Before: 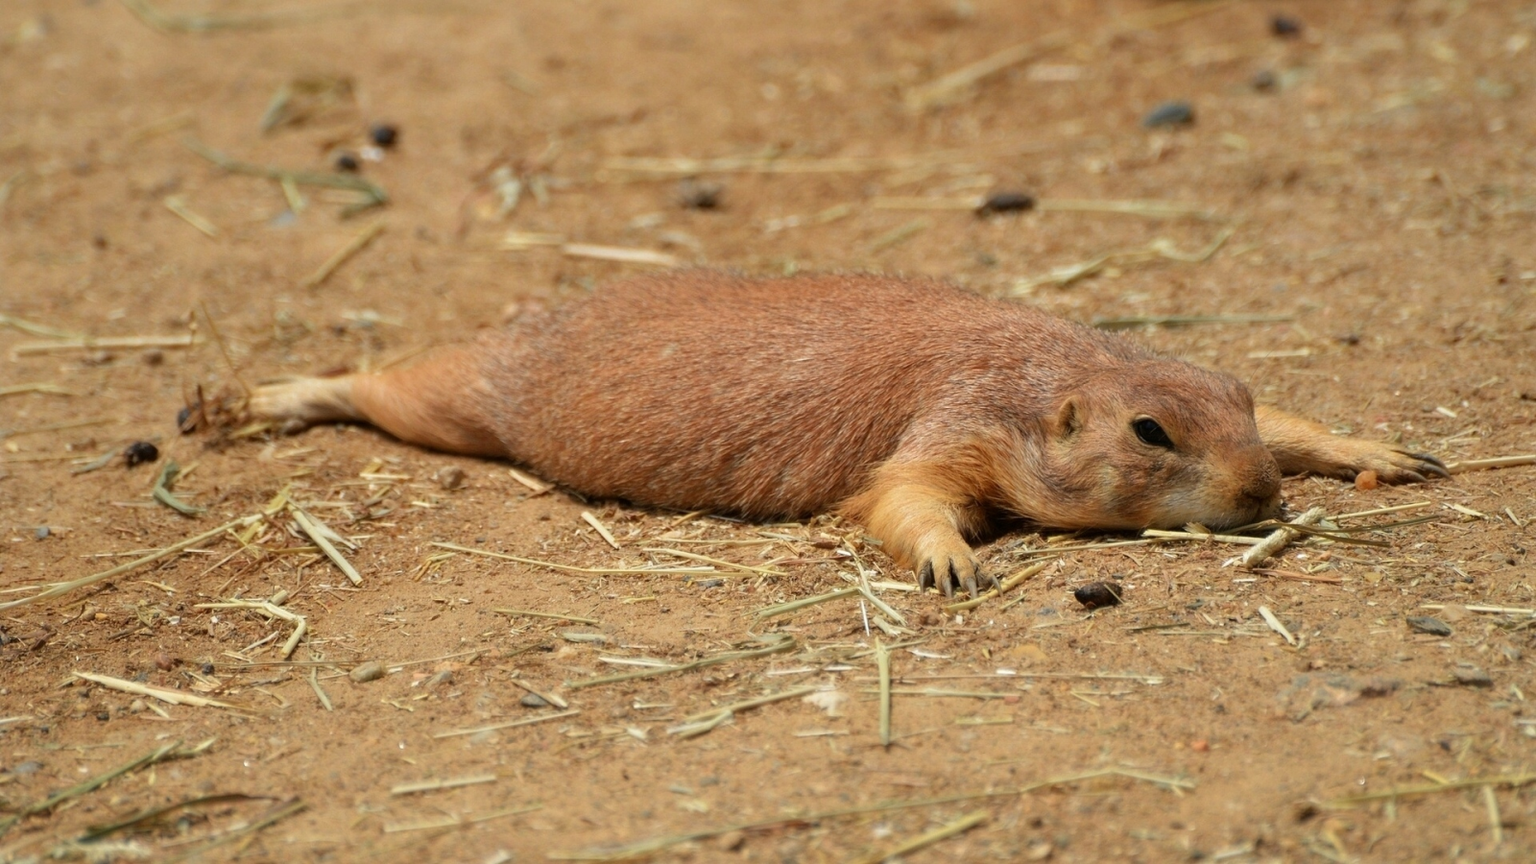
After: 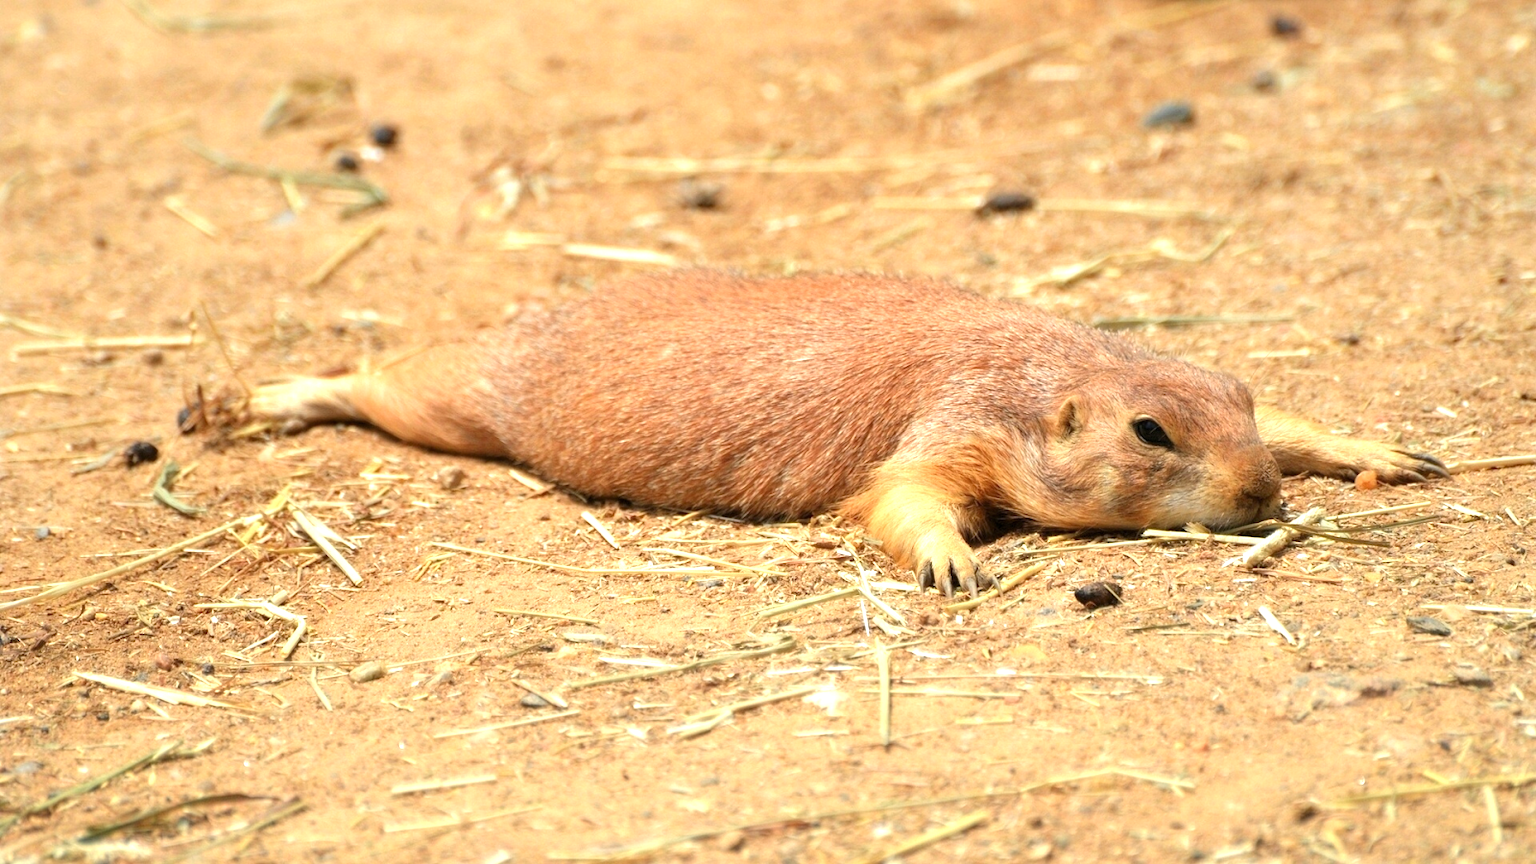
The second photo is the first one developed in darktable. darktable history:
levels: levels [0.018, 0.493, 1]
exposure: black level correction 0, exposure 1.1 EV, compensate exposure bias true, compensate highlight preservation false
